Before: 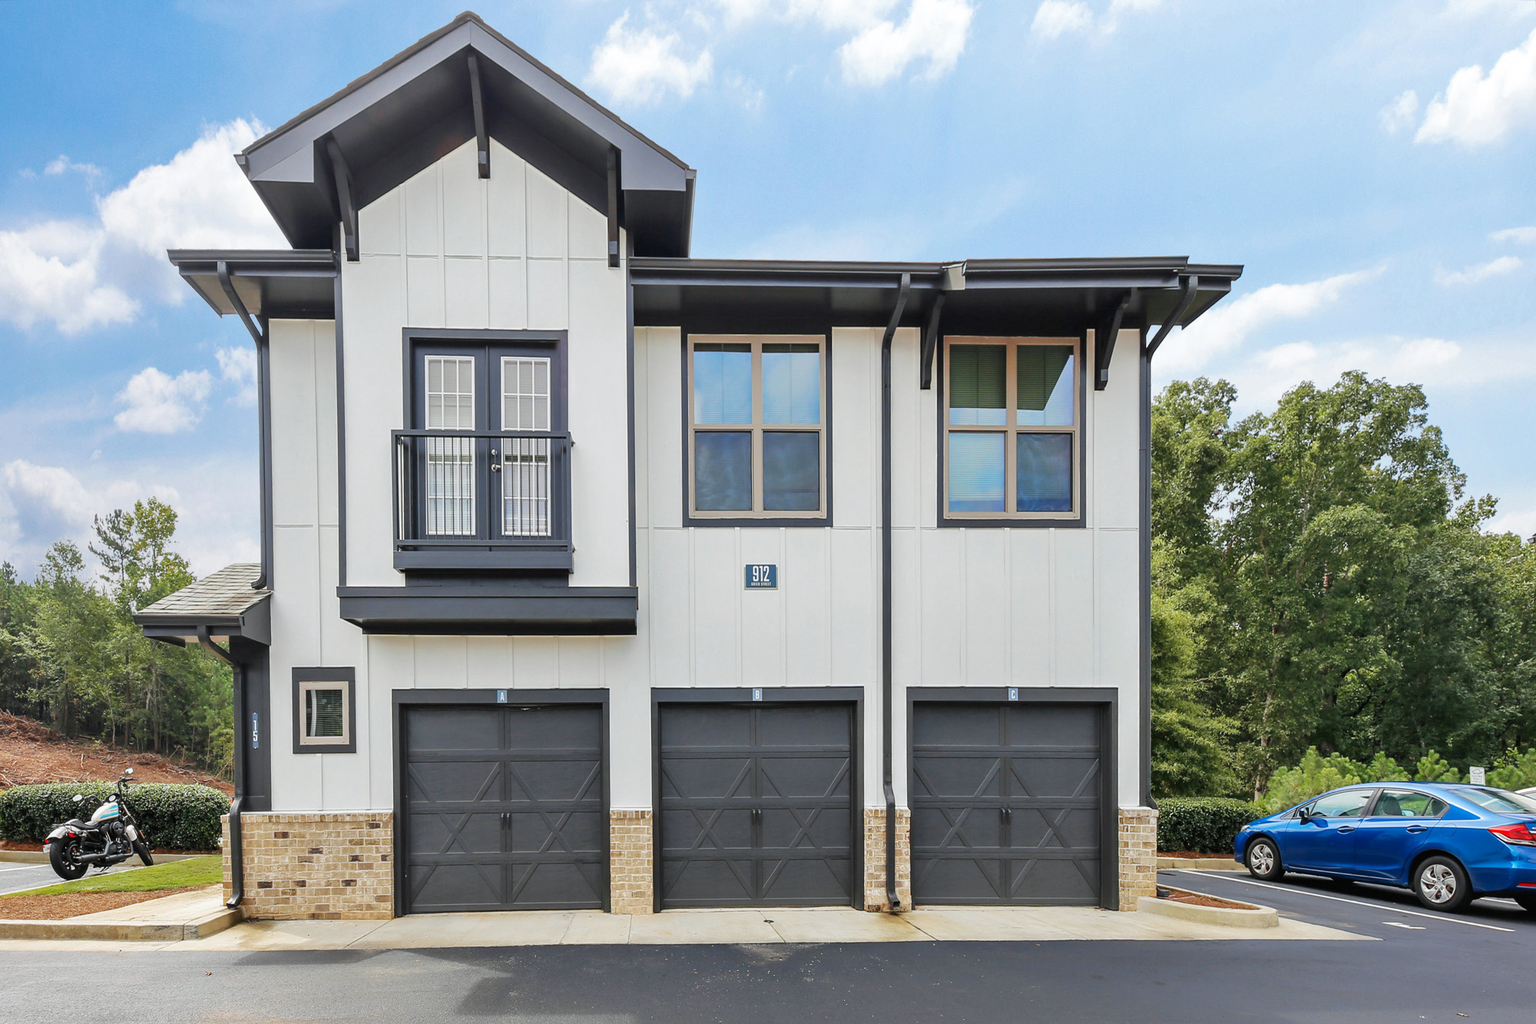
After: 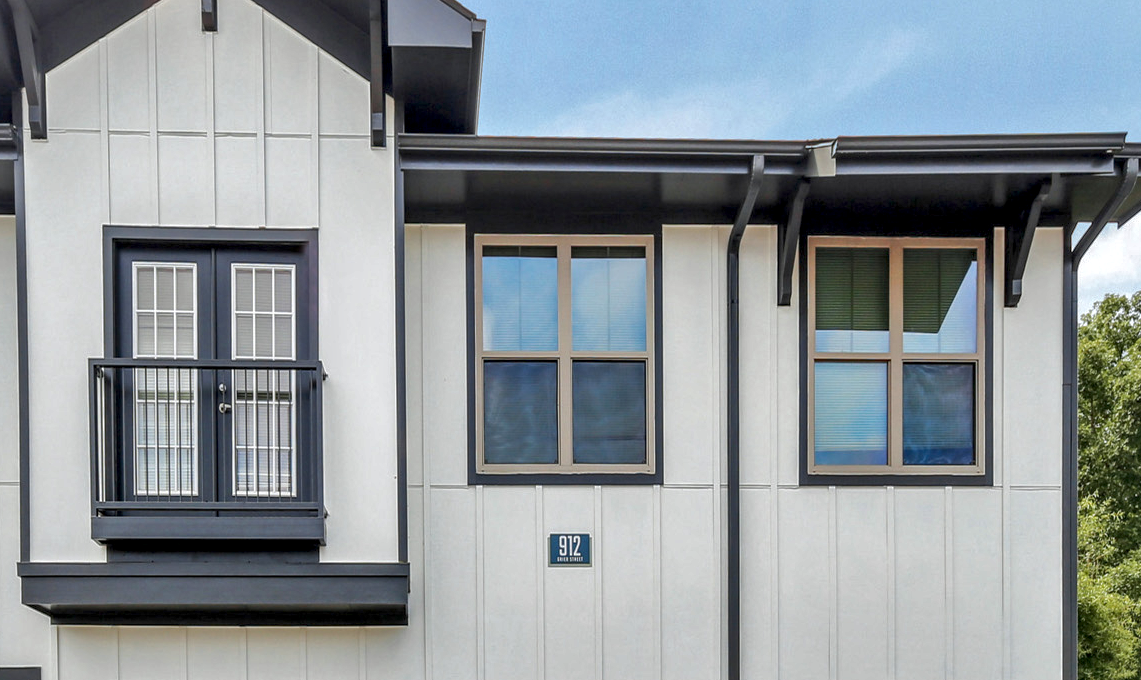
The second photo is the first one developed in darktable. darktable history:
crop: left 21.076%, top 15.13%, right 21.873%, bottom 33.819%
shadows and highlights: on, module defaults
local contrast: highlights 77%, shadows 56%, detail 175%, midtone range 0.422
